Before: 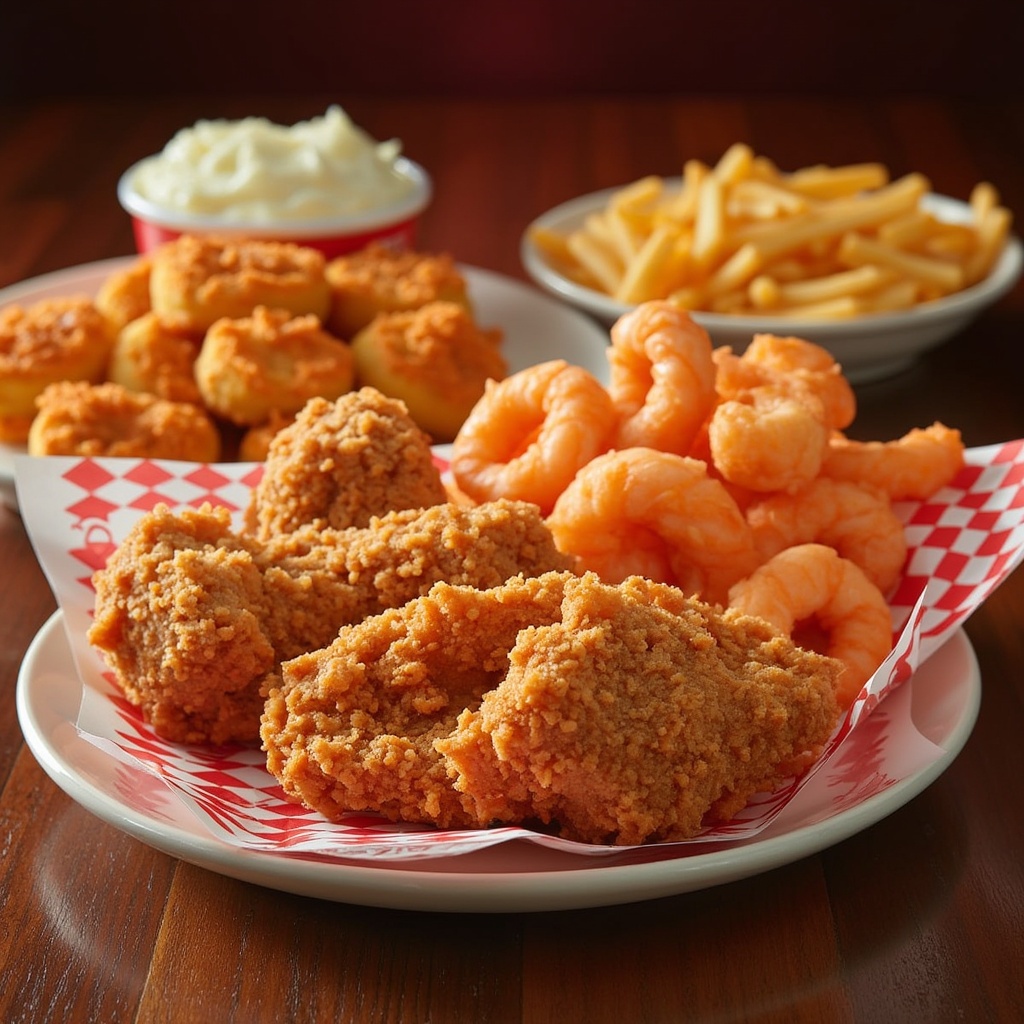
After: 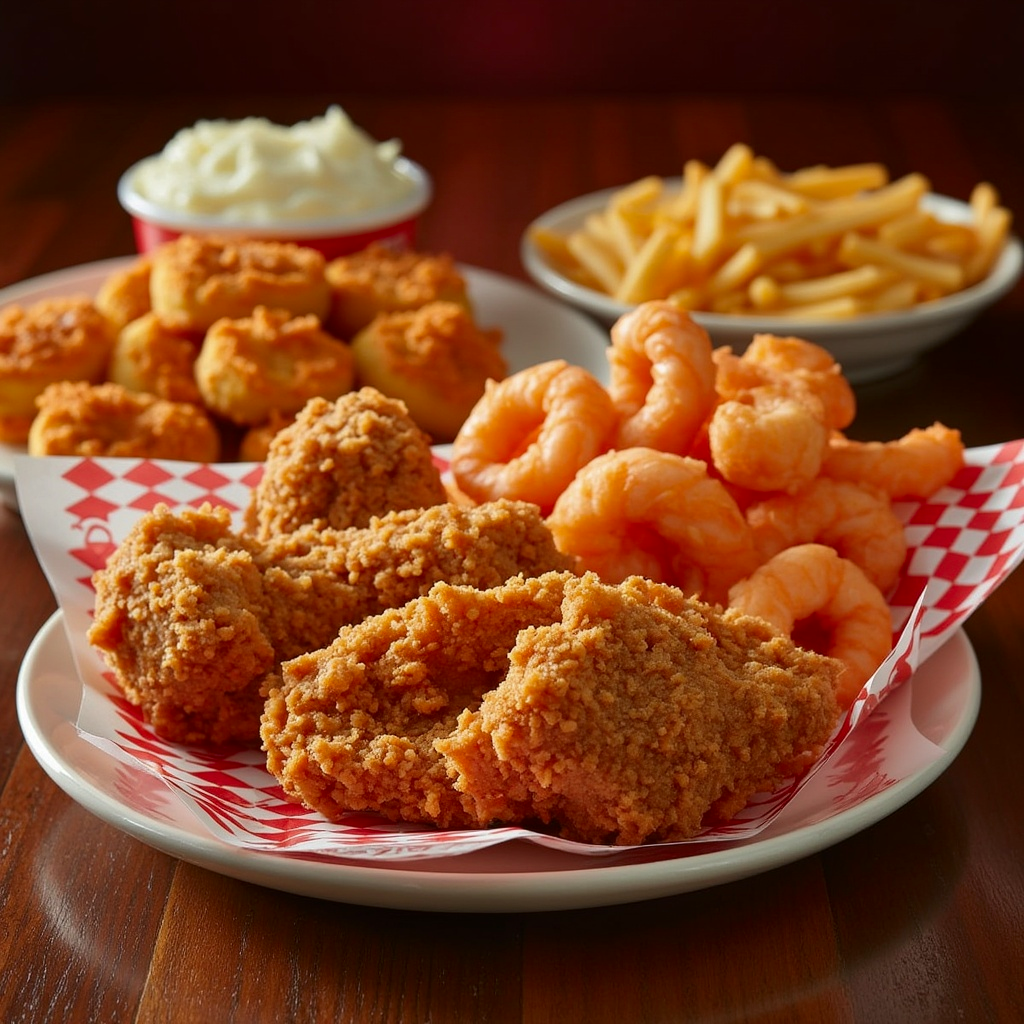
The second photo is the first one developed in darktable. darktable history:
contrast brightness saturation: brightness -0.09
shadows and highlights: shadows 37.27, highlights -28.18, soften with gaussian
